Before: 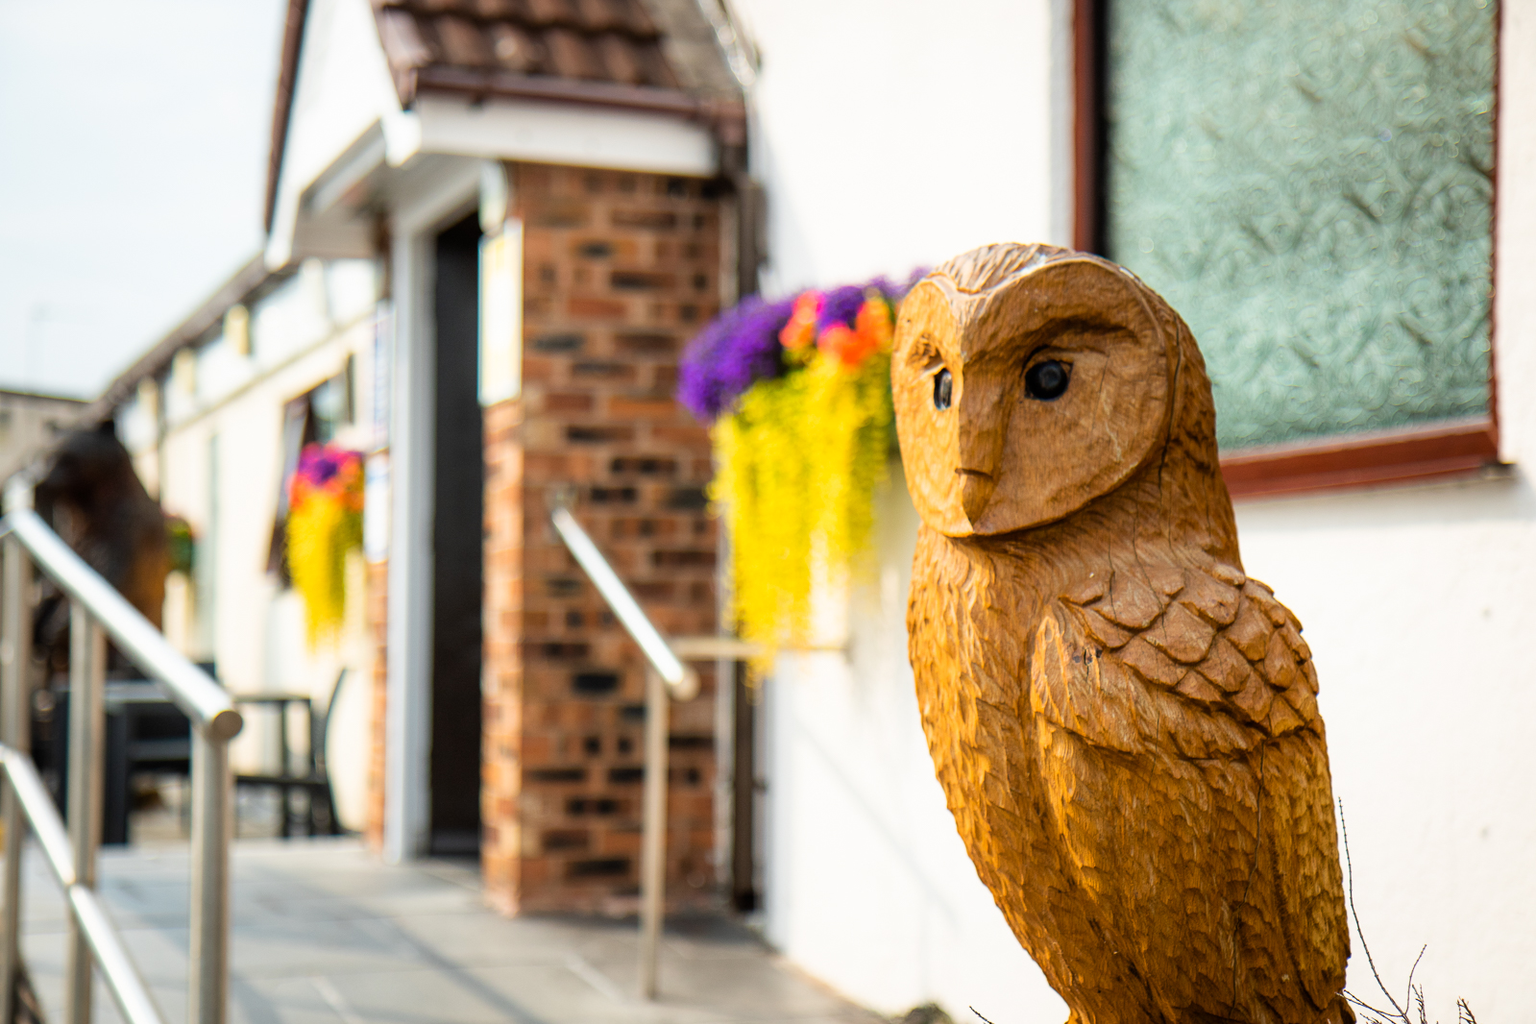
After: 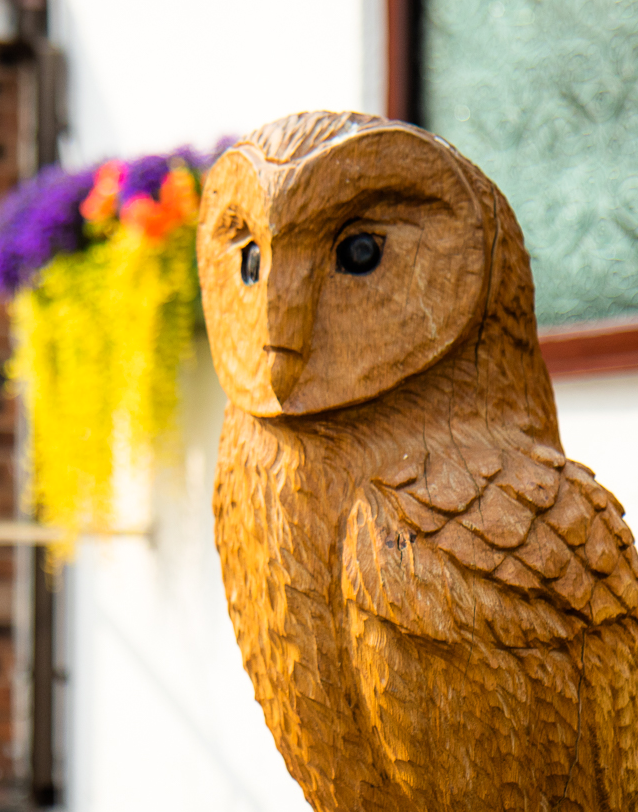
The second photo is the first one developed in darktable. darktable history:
crop: left 45.721%, top 13.393%, right 14.118%, bottom 10.01%
levels: mode automatic
